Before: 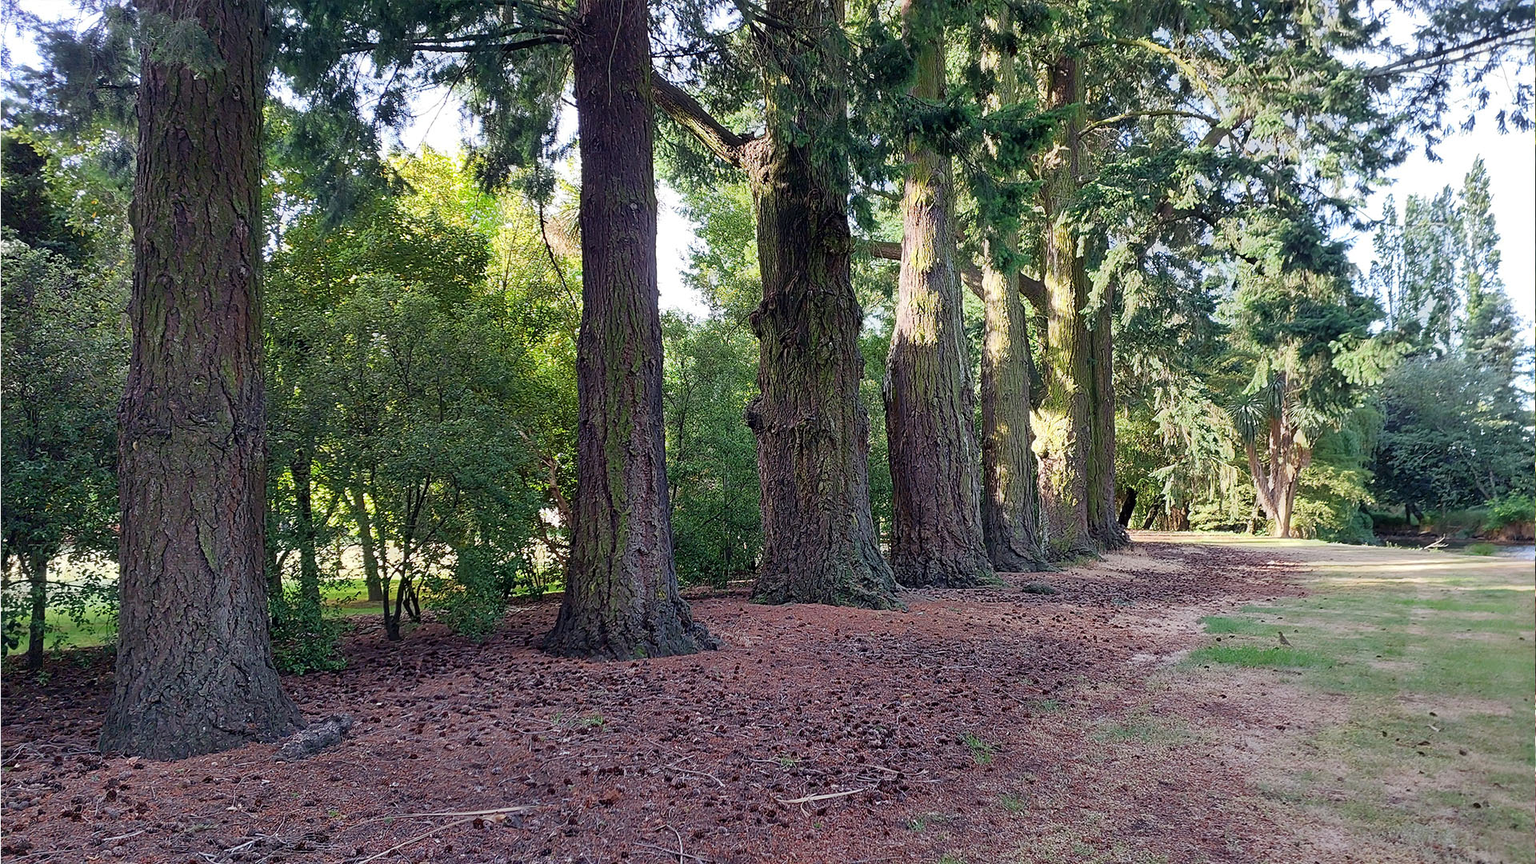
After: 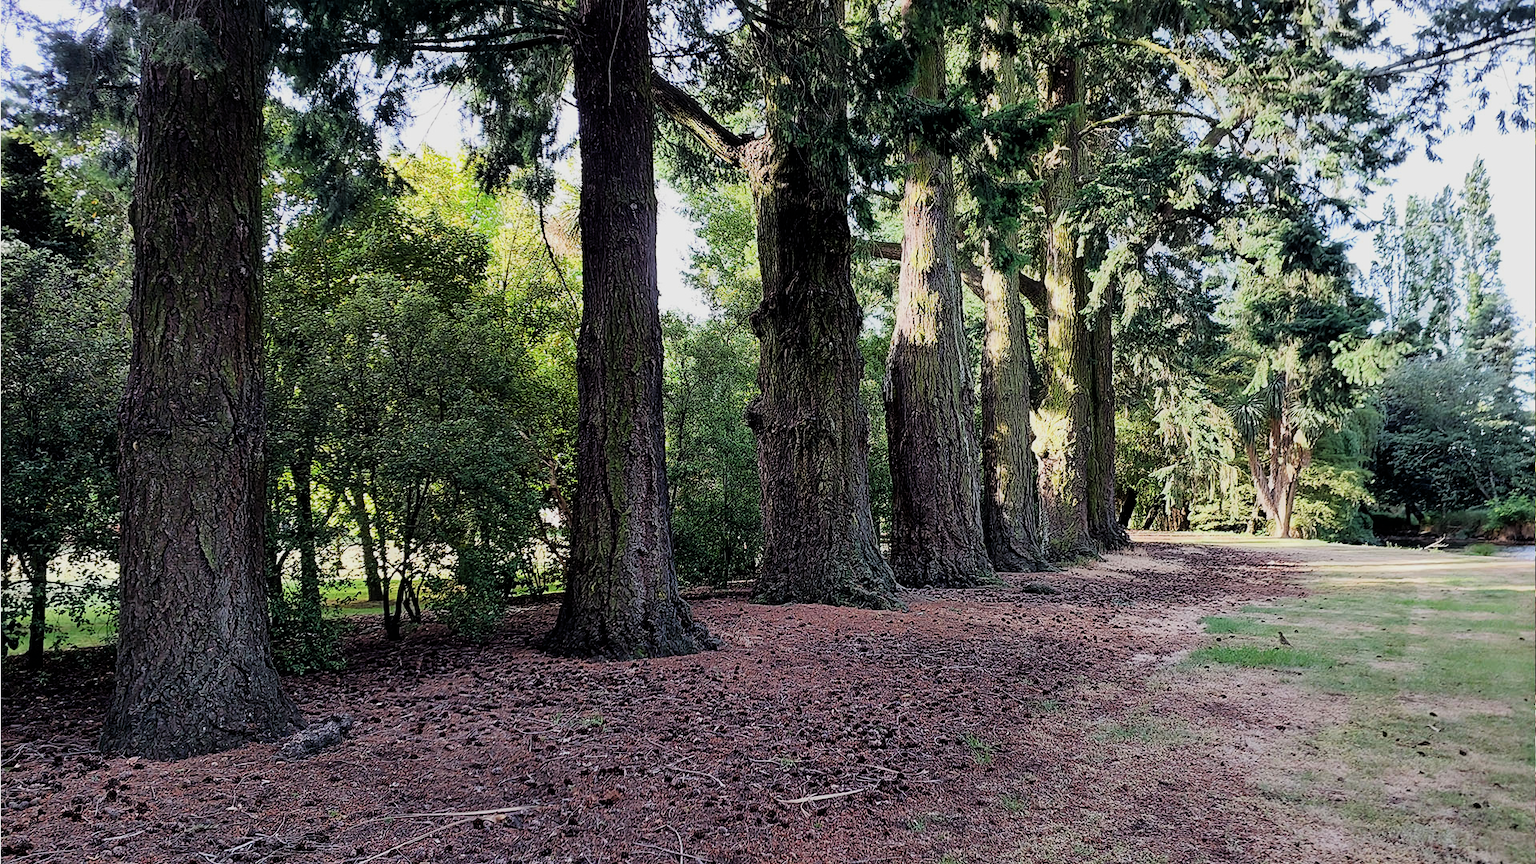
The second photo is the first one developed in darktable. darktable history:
exposure: compensate highlight preservation false
filmic rgb: black relative exposure -4.98 EV, white relative exposure 3.97 EV, hardness 2.89, contrast 1.403
